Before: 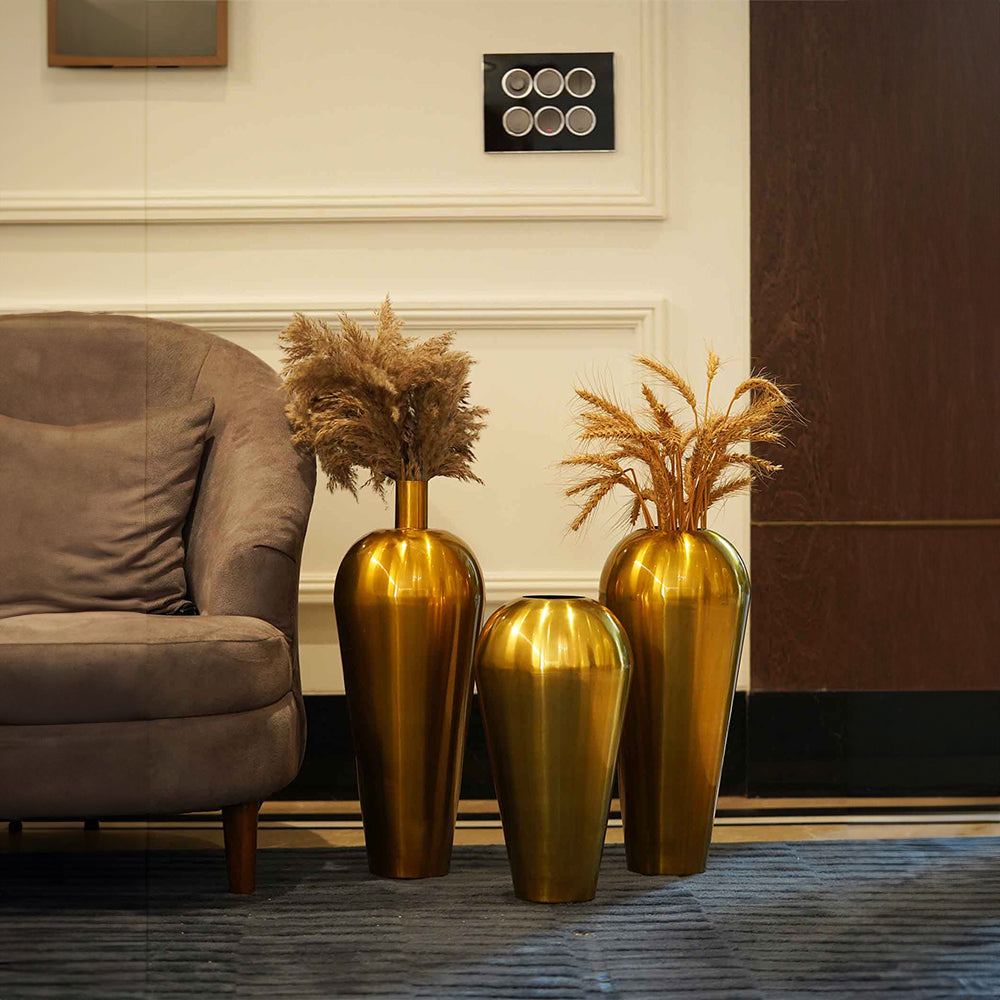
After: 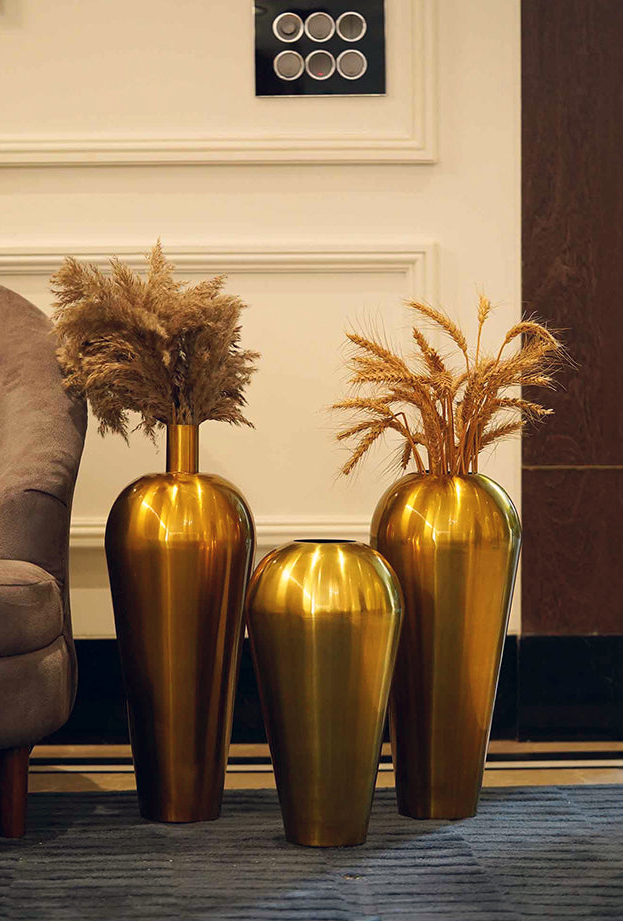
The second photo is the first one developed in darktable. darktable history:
crop and rotate: left 22.918%, top 5.629%, right 14.711%, bottom 2.247%
color balance rgb: shadows lift › hue 87.51°, highlights gain › chroma 1.62%, highlights gain › hue 55.1°, global offset › chroma 0.06%, global offset › hue 253.66°, linear chroma grading › global chroma 0.5%
